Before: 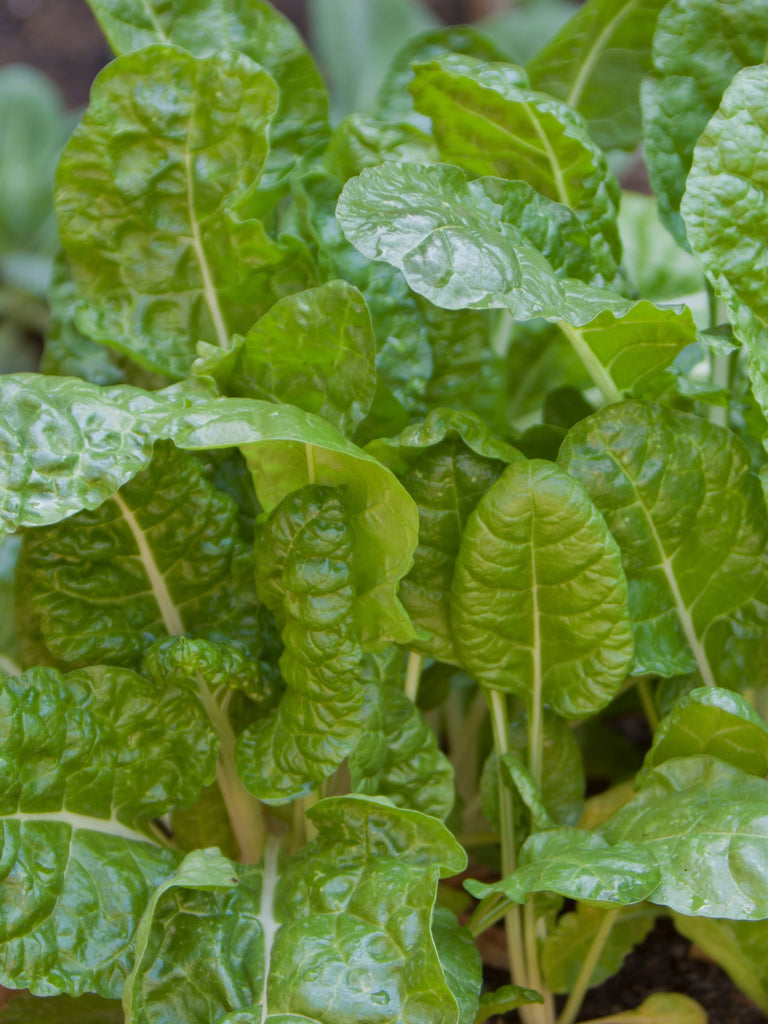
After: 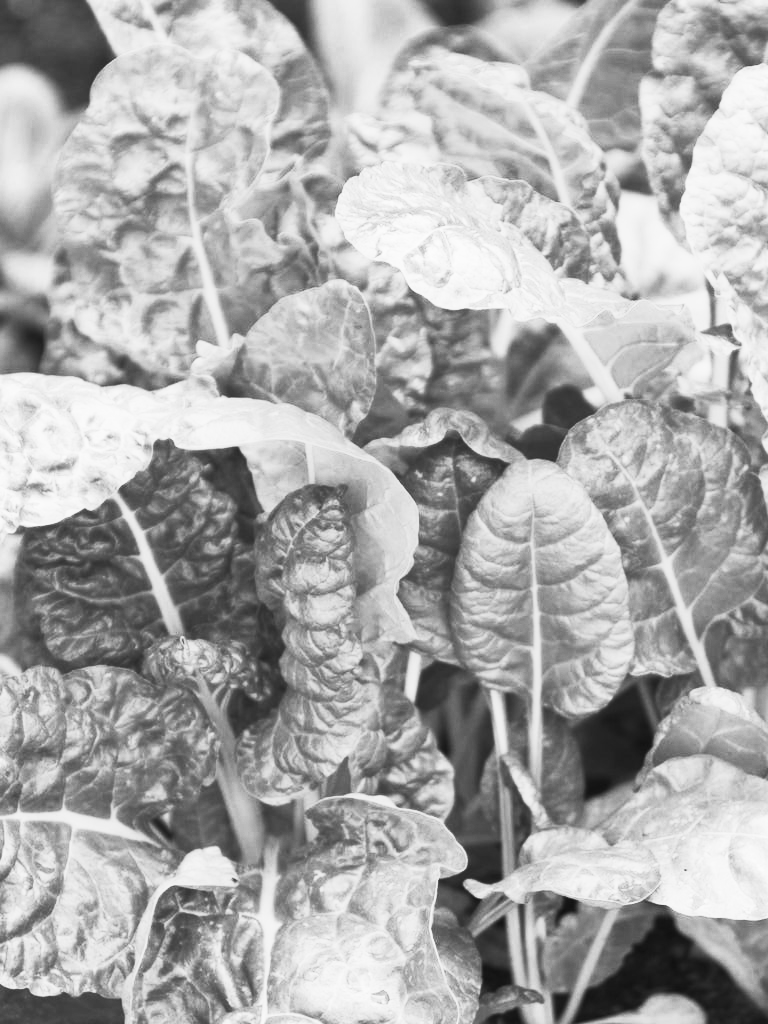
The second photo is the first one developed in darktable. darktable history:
monochrome: on, module defaults
contrast brightness saturation: contrast 0.83, brightness 0.59, saturation 0.59
